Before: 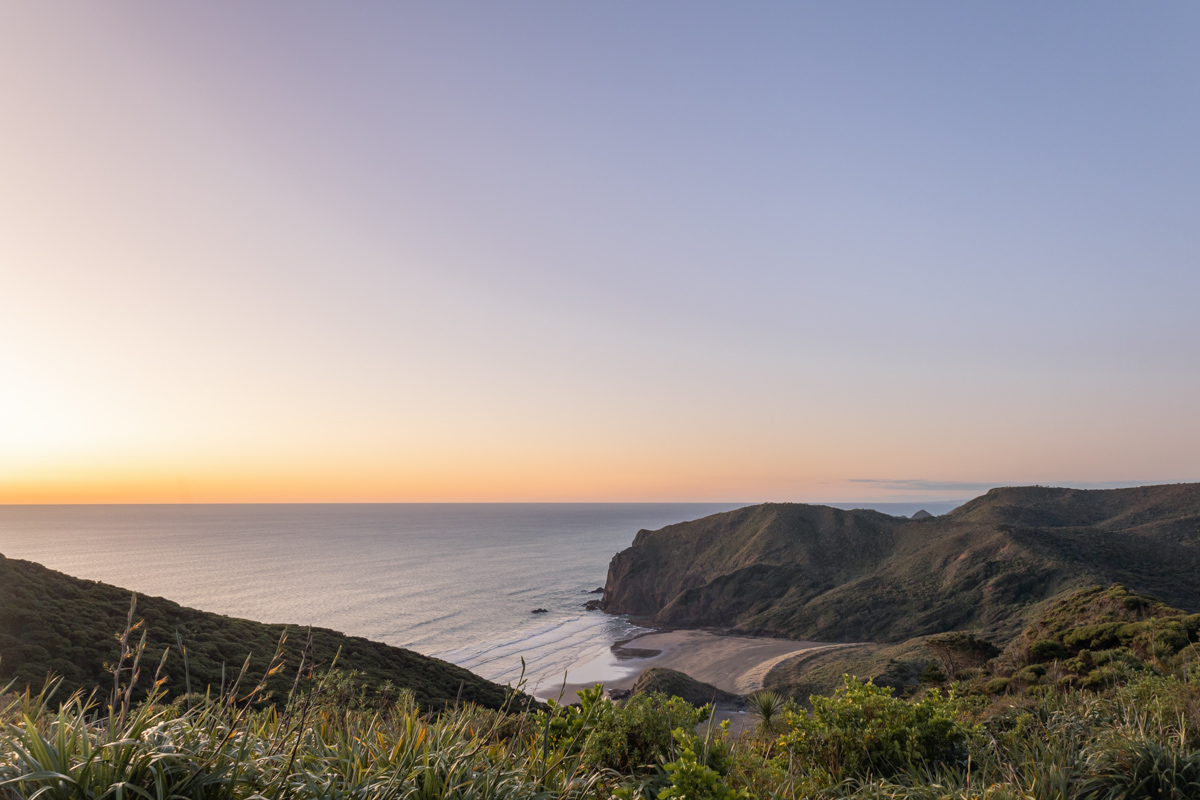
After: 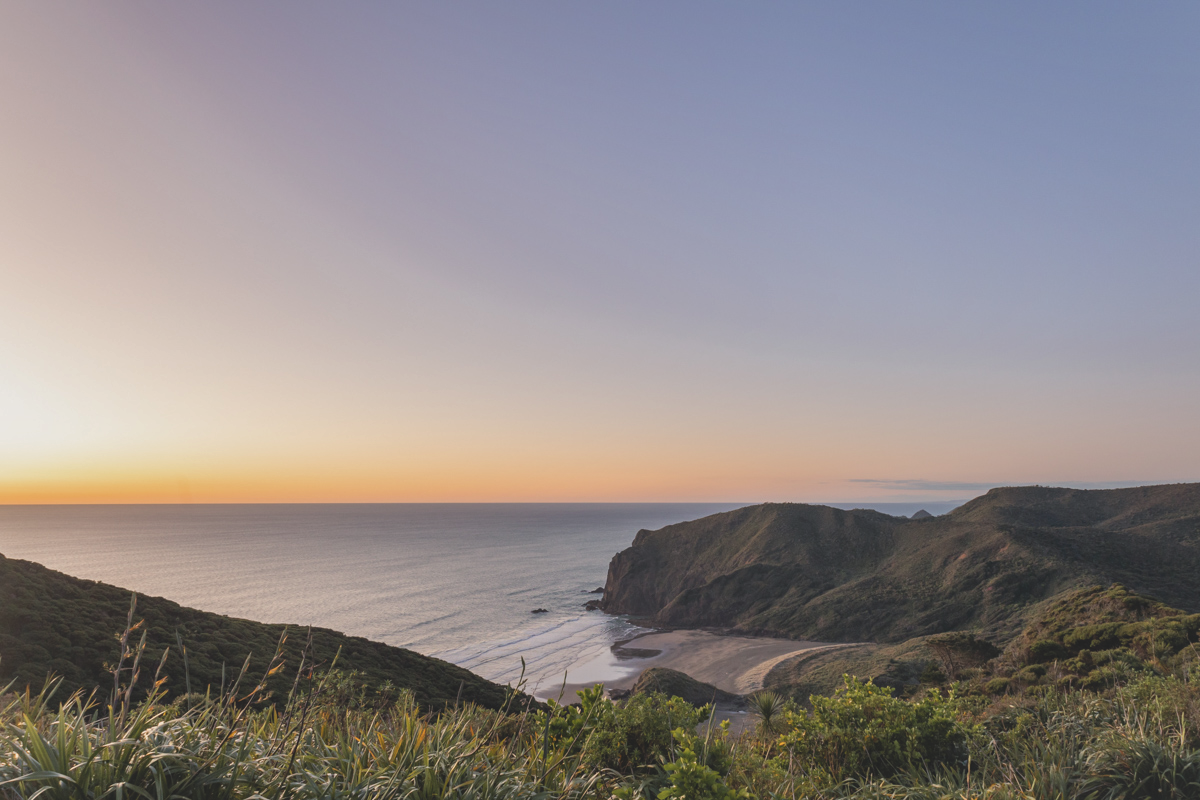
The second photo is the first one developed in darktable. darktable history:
exposure: black level correction -0.015, exposure -0.125 EV, compensate highlight preservation false
shadows and highlights: shadows 43.71, white point adjustment -1.46, soften with gaussian
